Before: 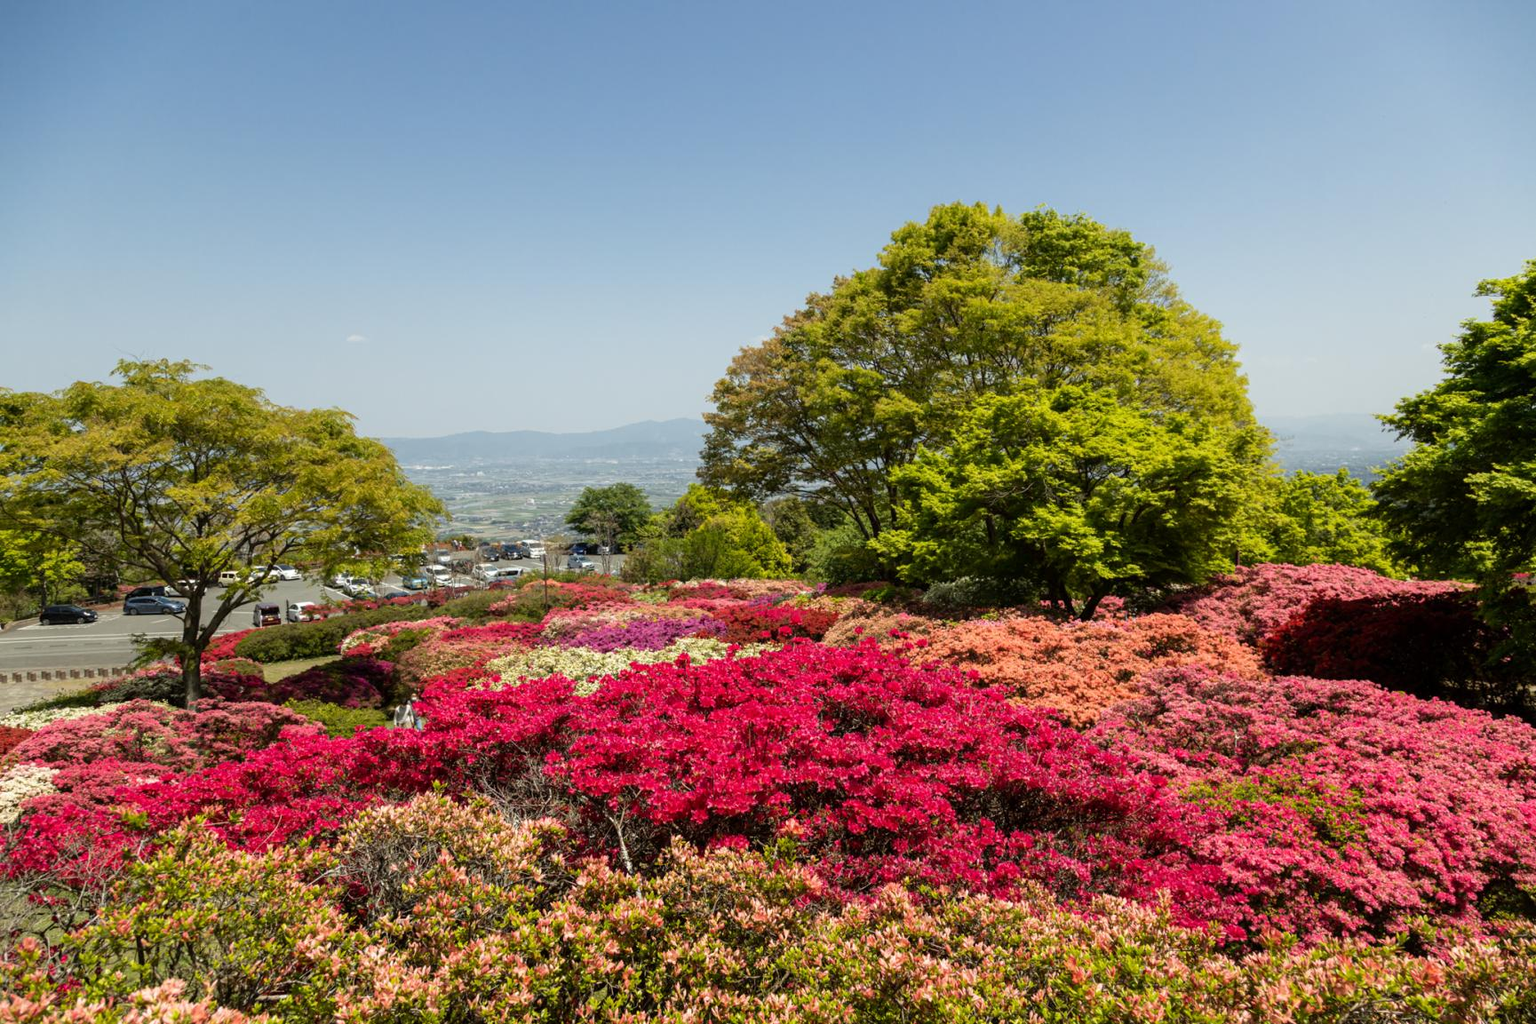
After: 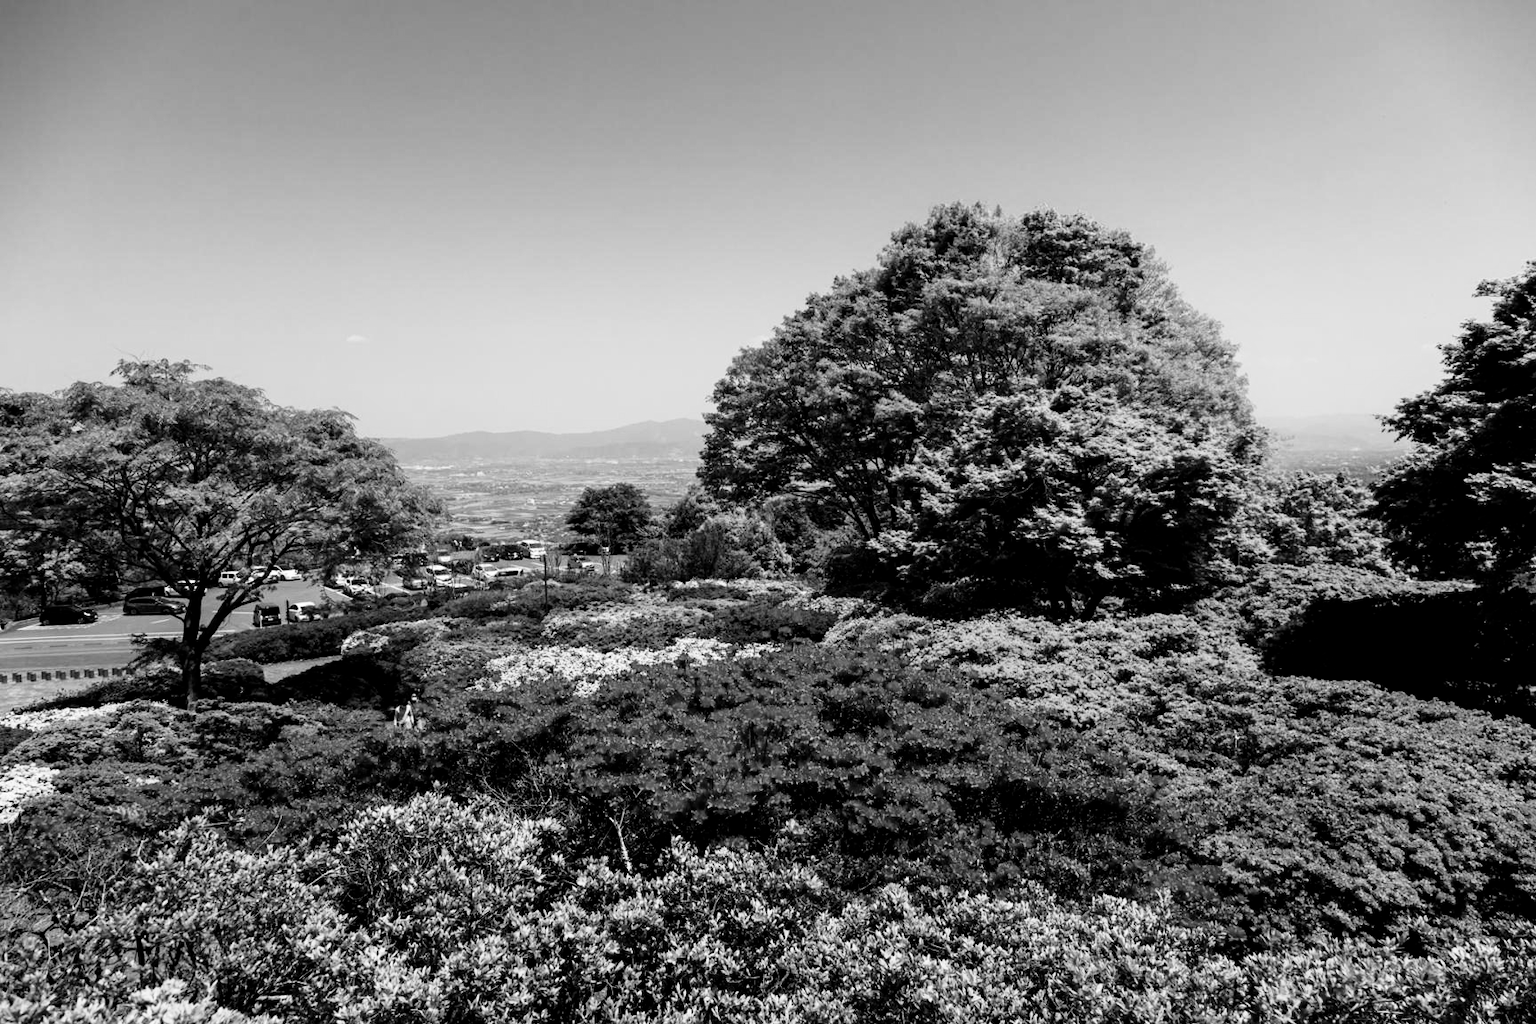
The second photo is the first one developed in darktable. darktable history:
tone curve: curves: ch0 [(0, 0) (0.078, 0) (0.241, 0.056) (0.59, 0.574) (0.802, 0.868) (1, 1)], color space Lab, linked channels, preserve colors none
monochrome: on, module defaults
